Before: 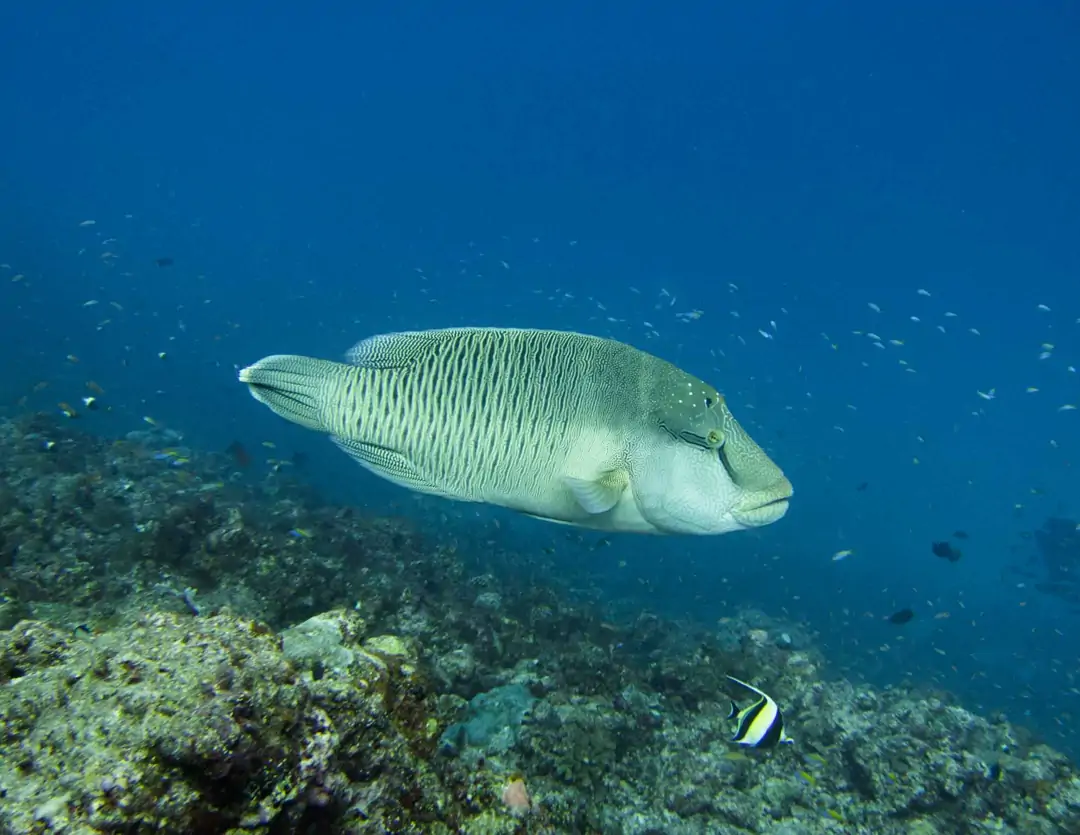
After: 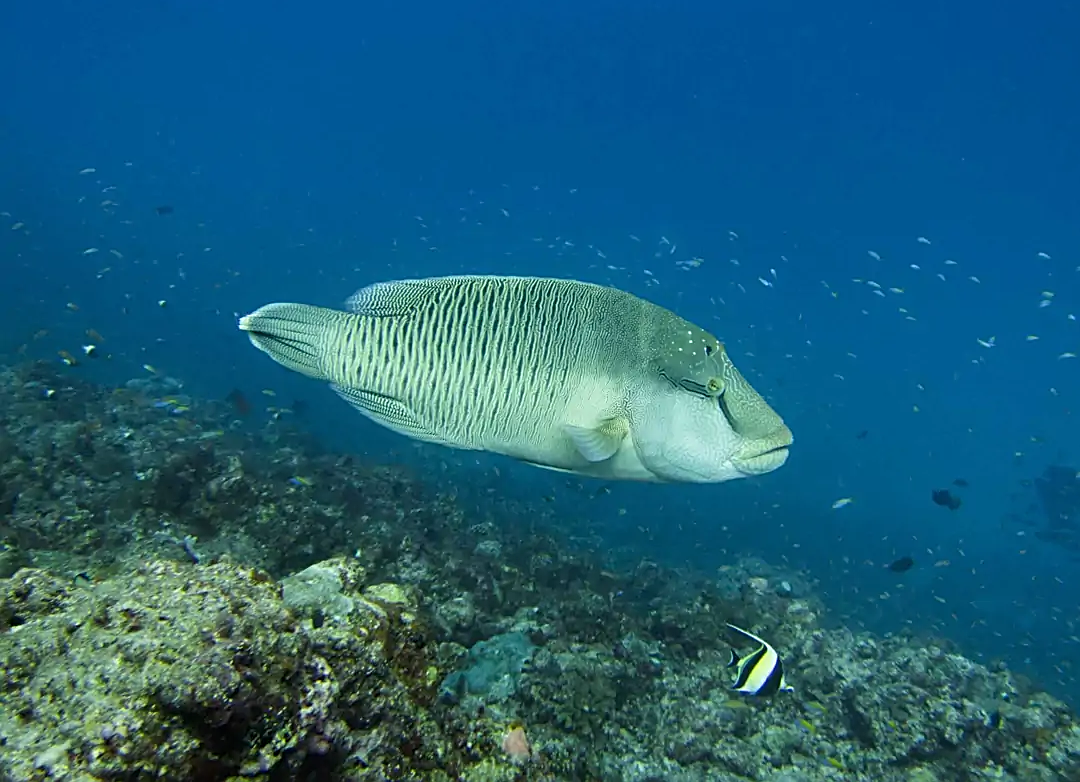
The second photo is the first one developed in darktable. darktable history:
sharpen: on, module defaults
crop and rotate: top 6.25%
